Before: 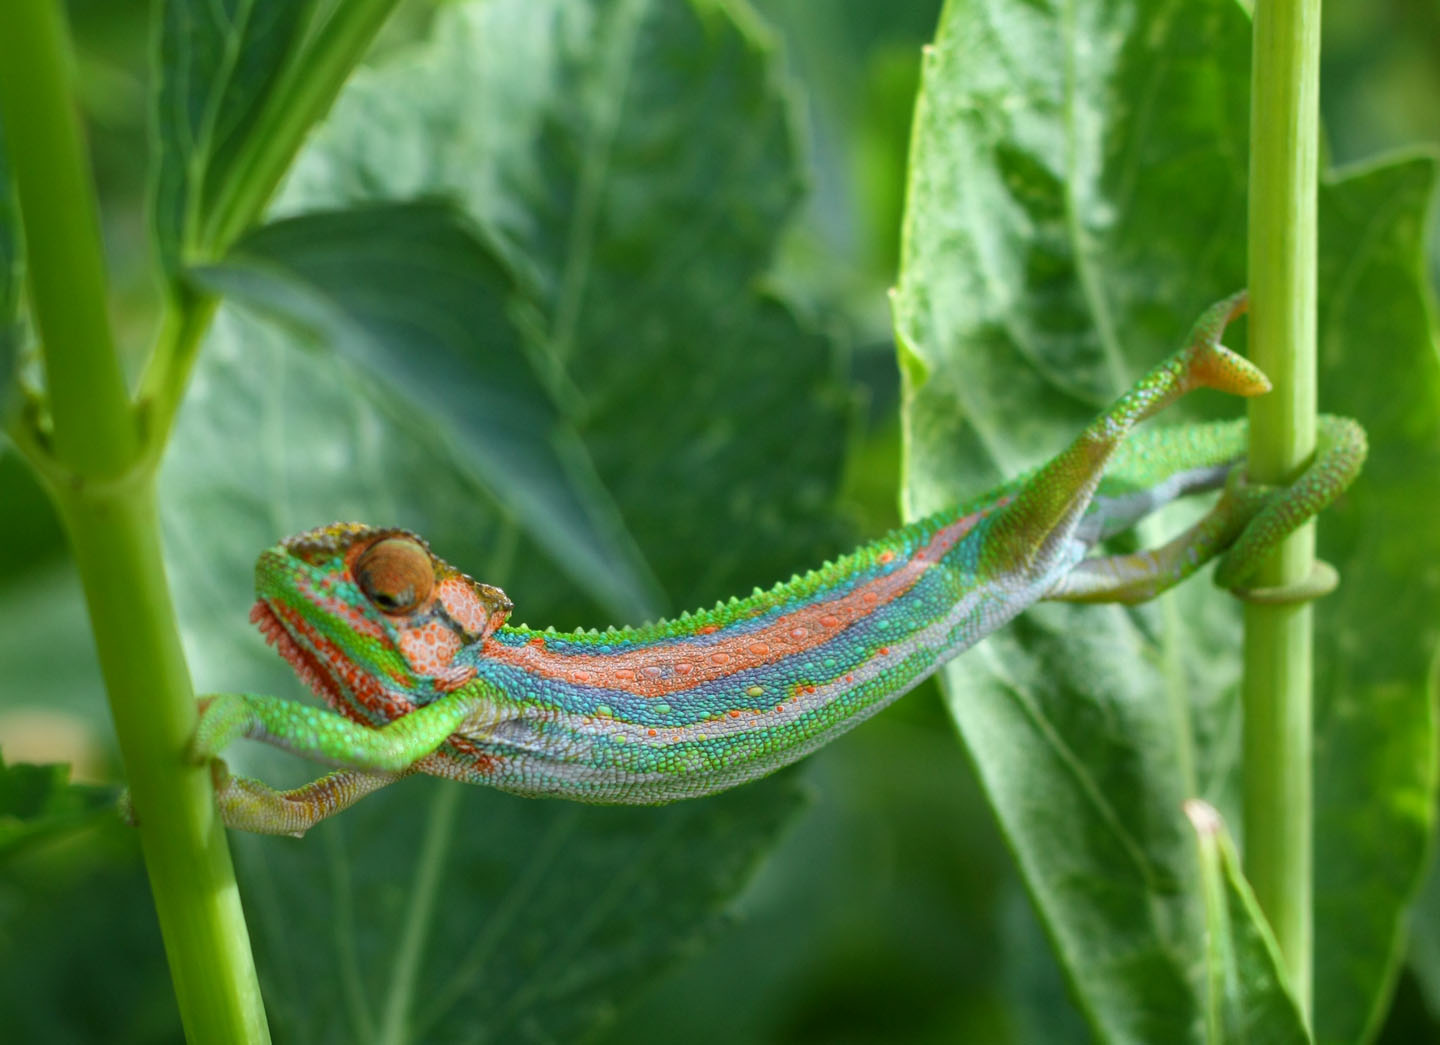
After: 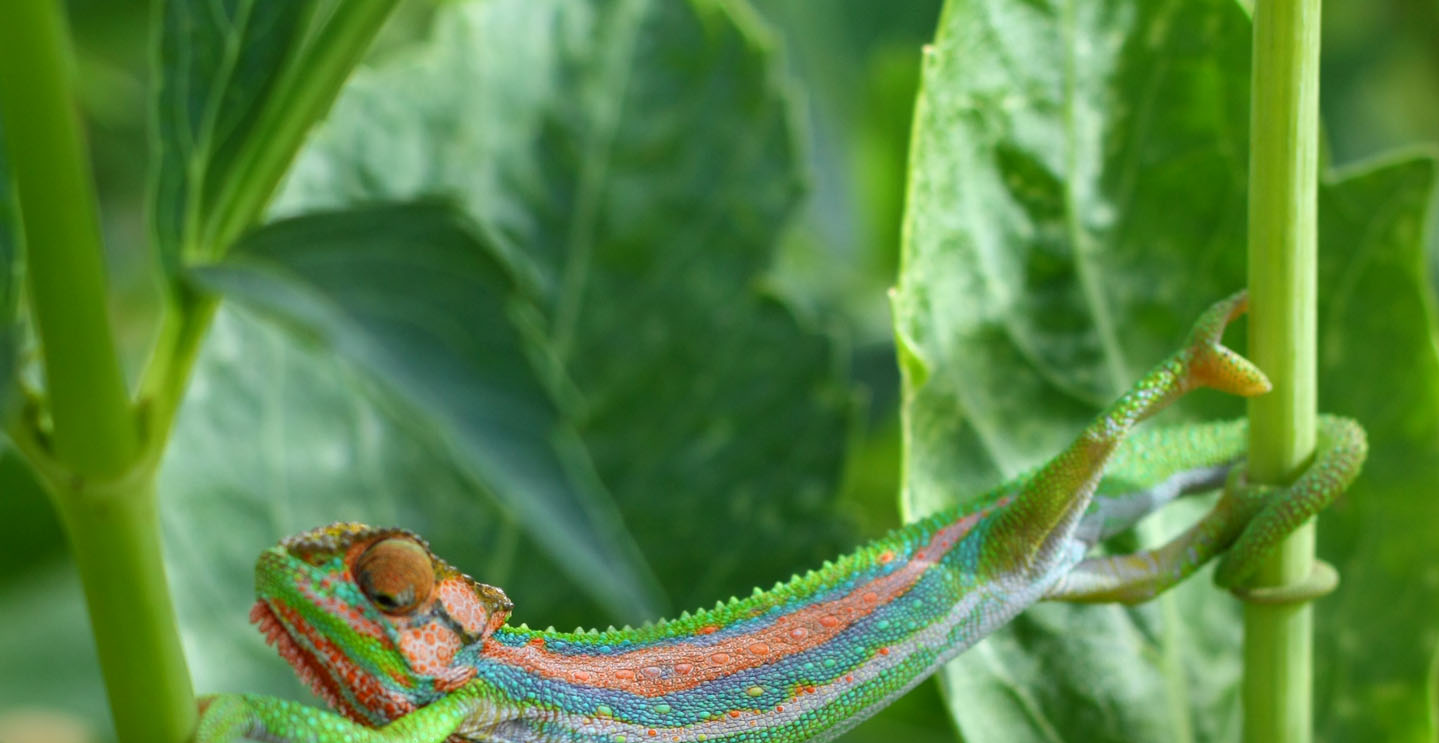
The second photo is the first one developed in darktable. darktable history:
crop: right 0.001%, bottom 28.877%
